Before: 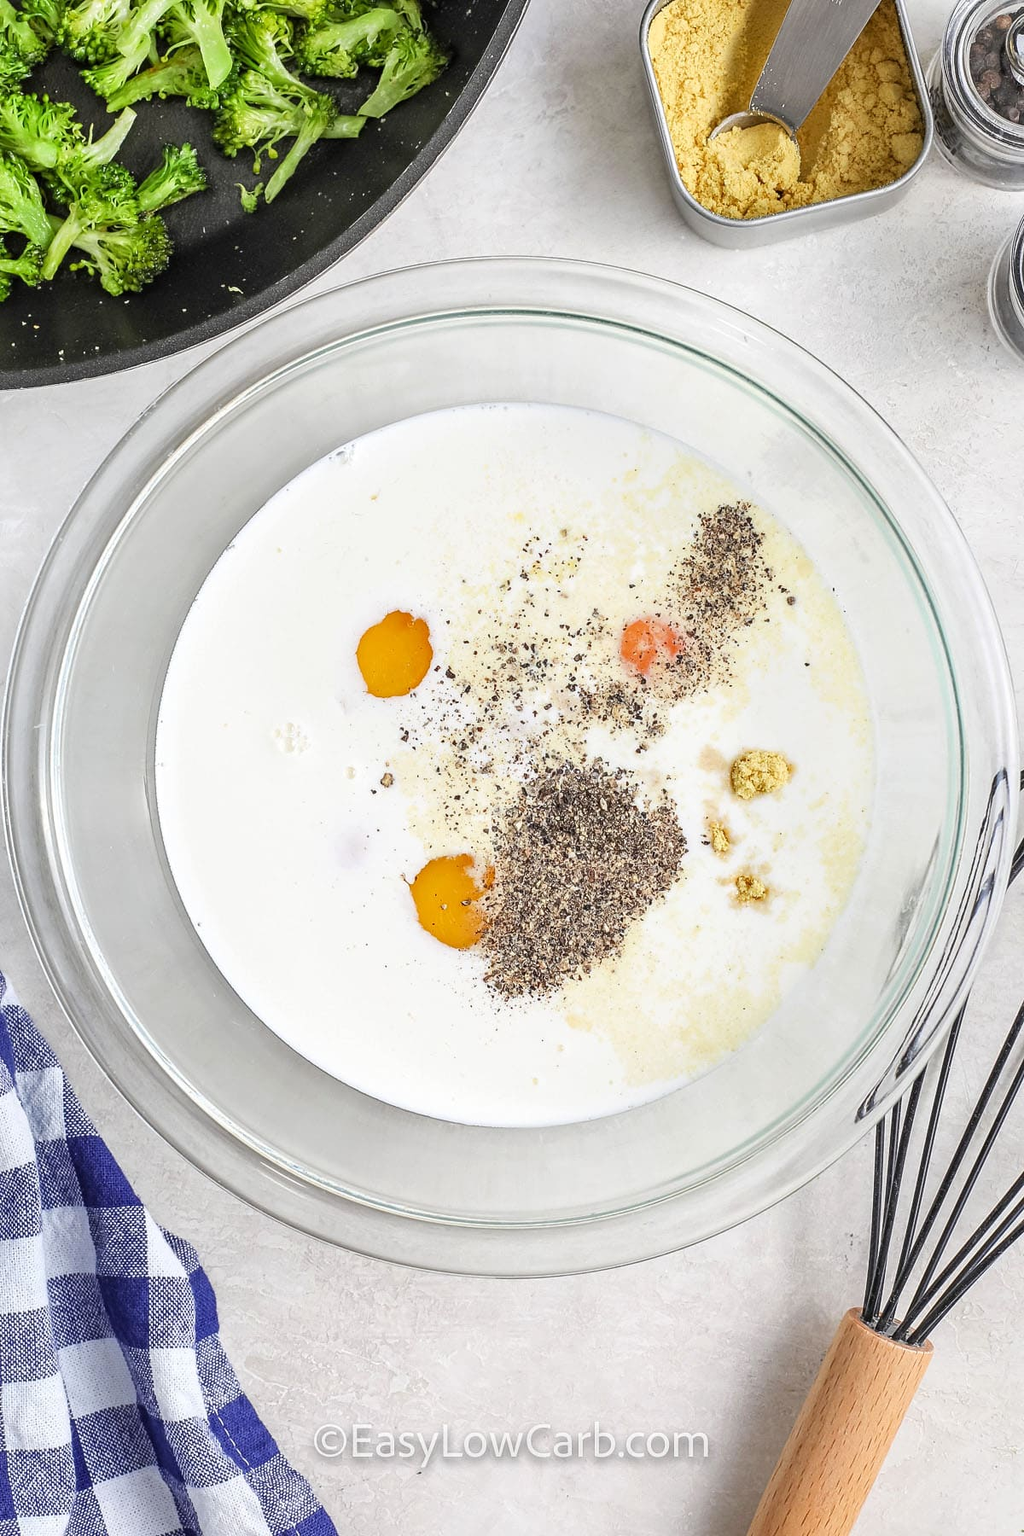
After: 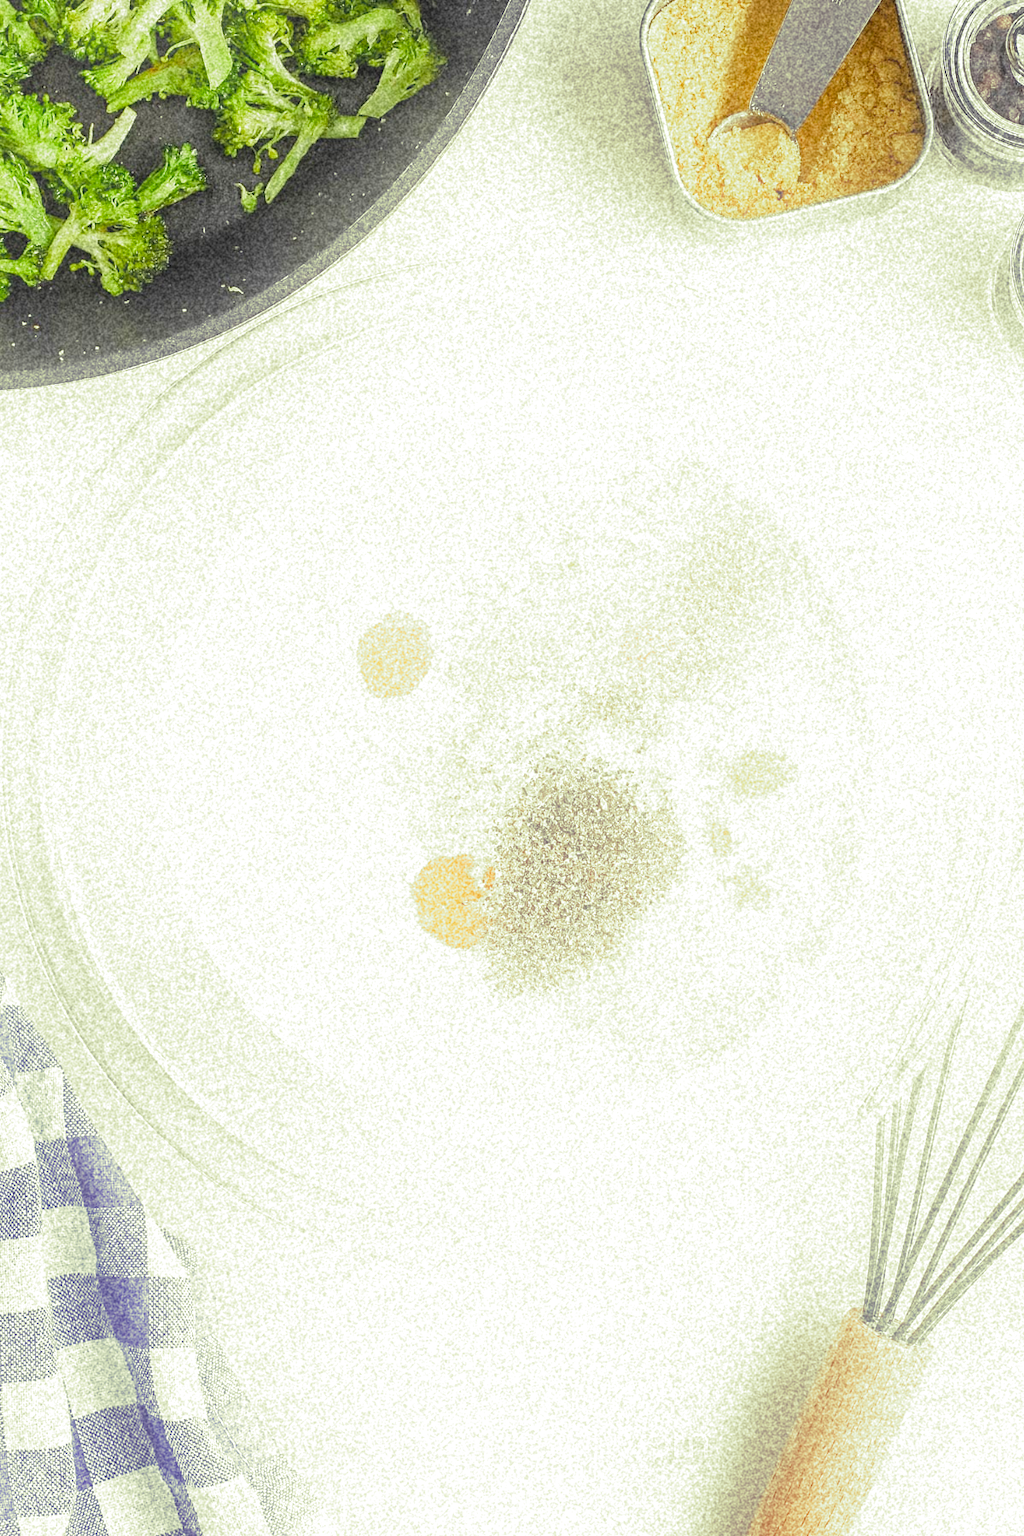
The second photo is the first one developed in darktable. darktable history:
tone equalizer: on, module defaults
split-toning: shadows › hue 290.82°, shadows › saturation 0.34, highlights › saturation 0.38, balance 0, compress 50%
color balance: output saturation 110%
bloom: on, module defaults
grain: coarseness 46.9 ISO, strength 50.21%, mid-tones bias 0%
